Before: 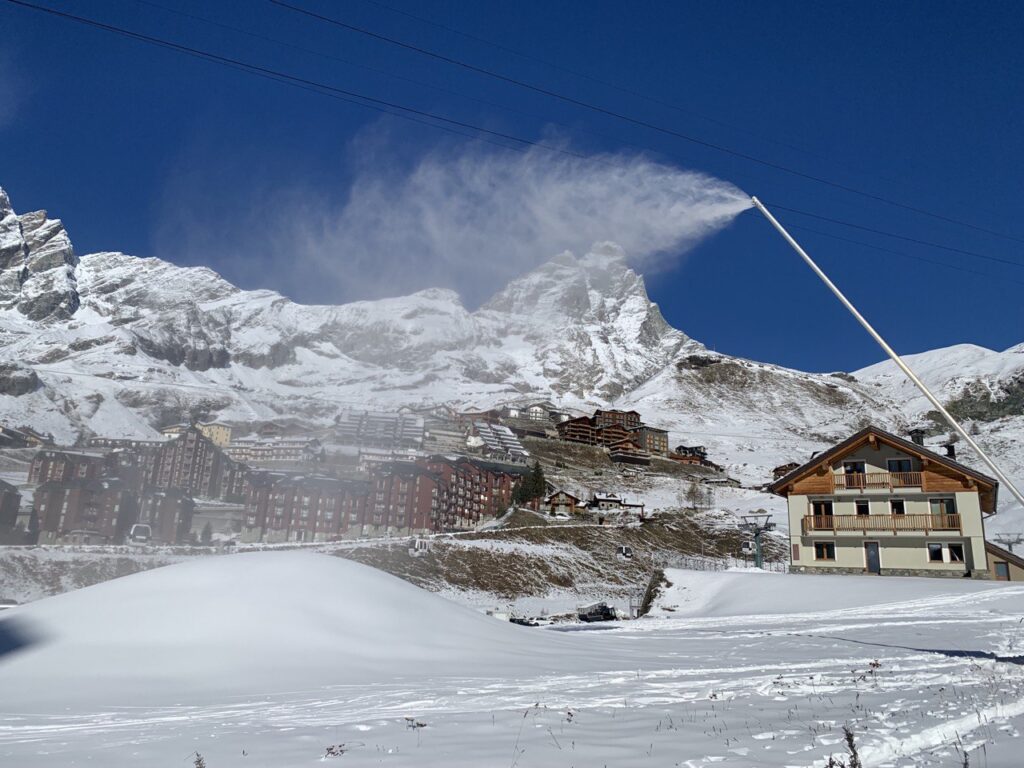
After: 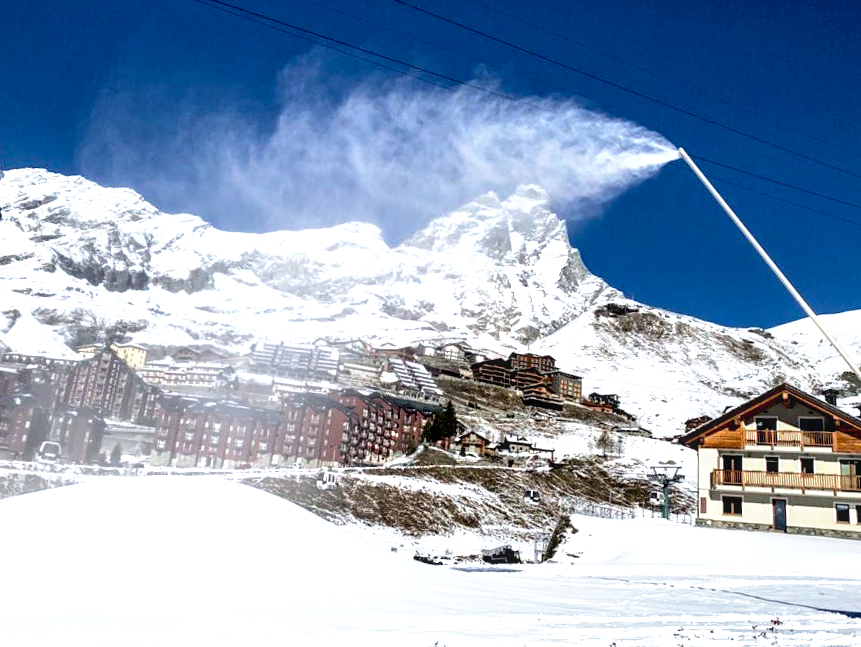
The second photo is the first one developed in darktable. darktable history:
exposure: black level correction 0.001, exposure 0.499 EV, compensate highlight preservation false
color balance rgb: power › hue 310.04°, perceptual saturation grading › global saturation 0.201%, perceptual brilliance grading › highlights 18.027%, perceptual brilliance grading › mid-tones 30.894%, perceptual brilliance grading › shadows -30.582%
local contrast: on, module defaults
crop and rotate: angle -3.11°, left 5.235%, top 5.229%, right 4.698%, bottom 4.428%
base curve: curves: ch0 [(0.017, 0) (0.425, 0.441) (0.844, 0.933) (1, 1)], preserve colors none
